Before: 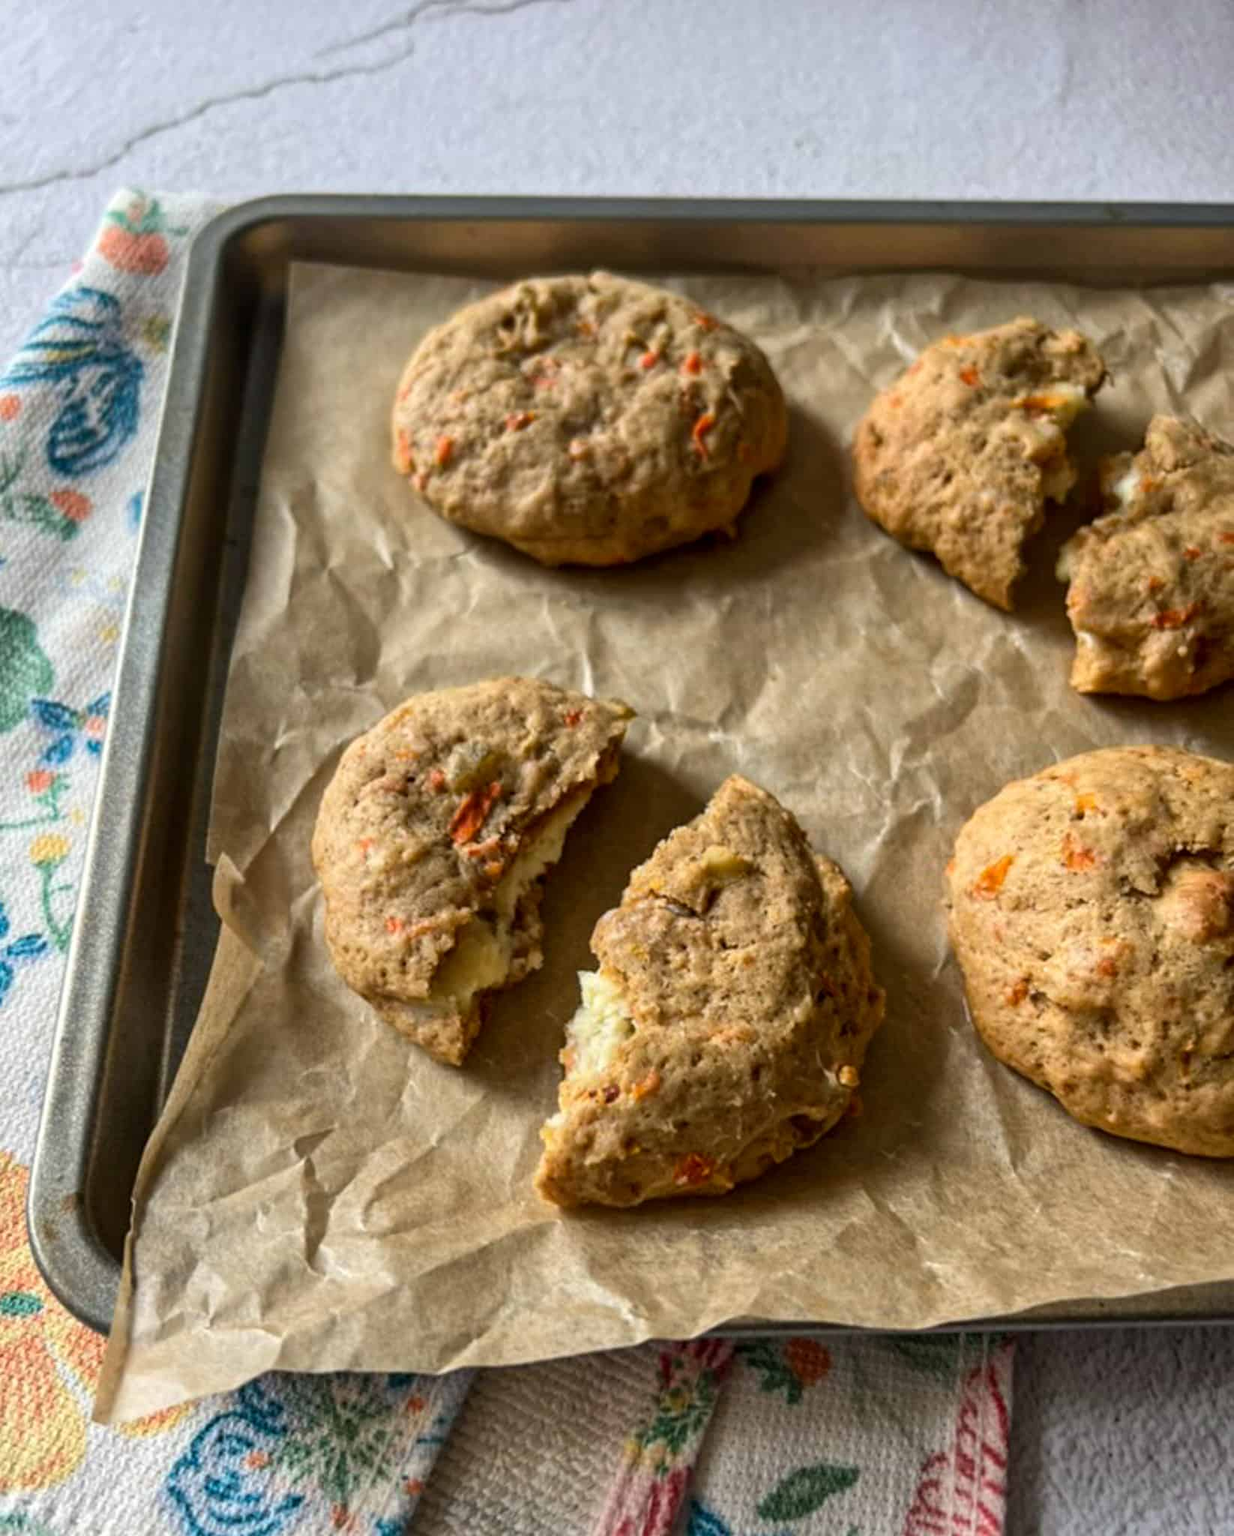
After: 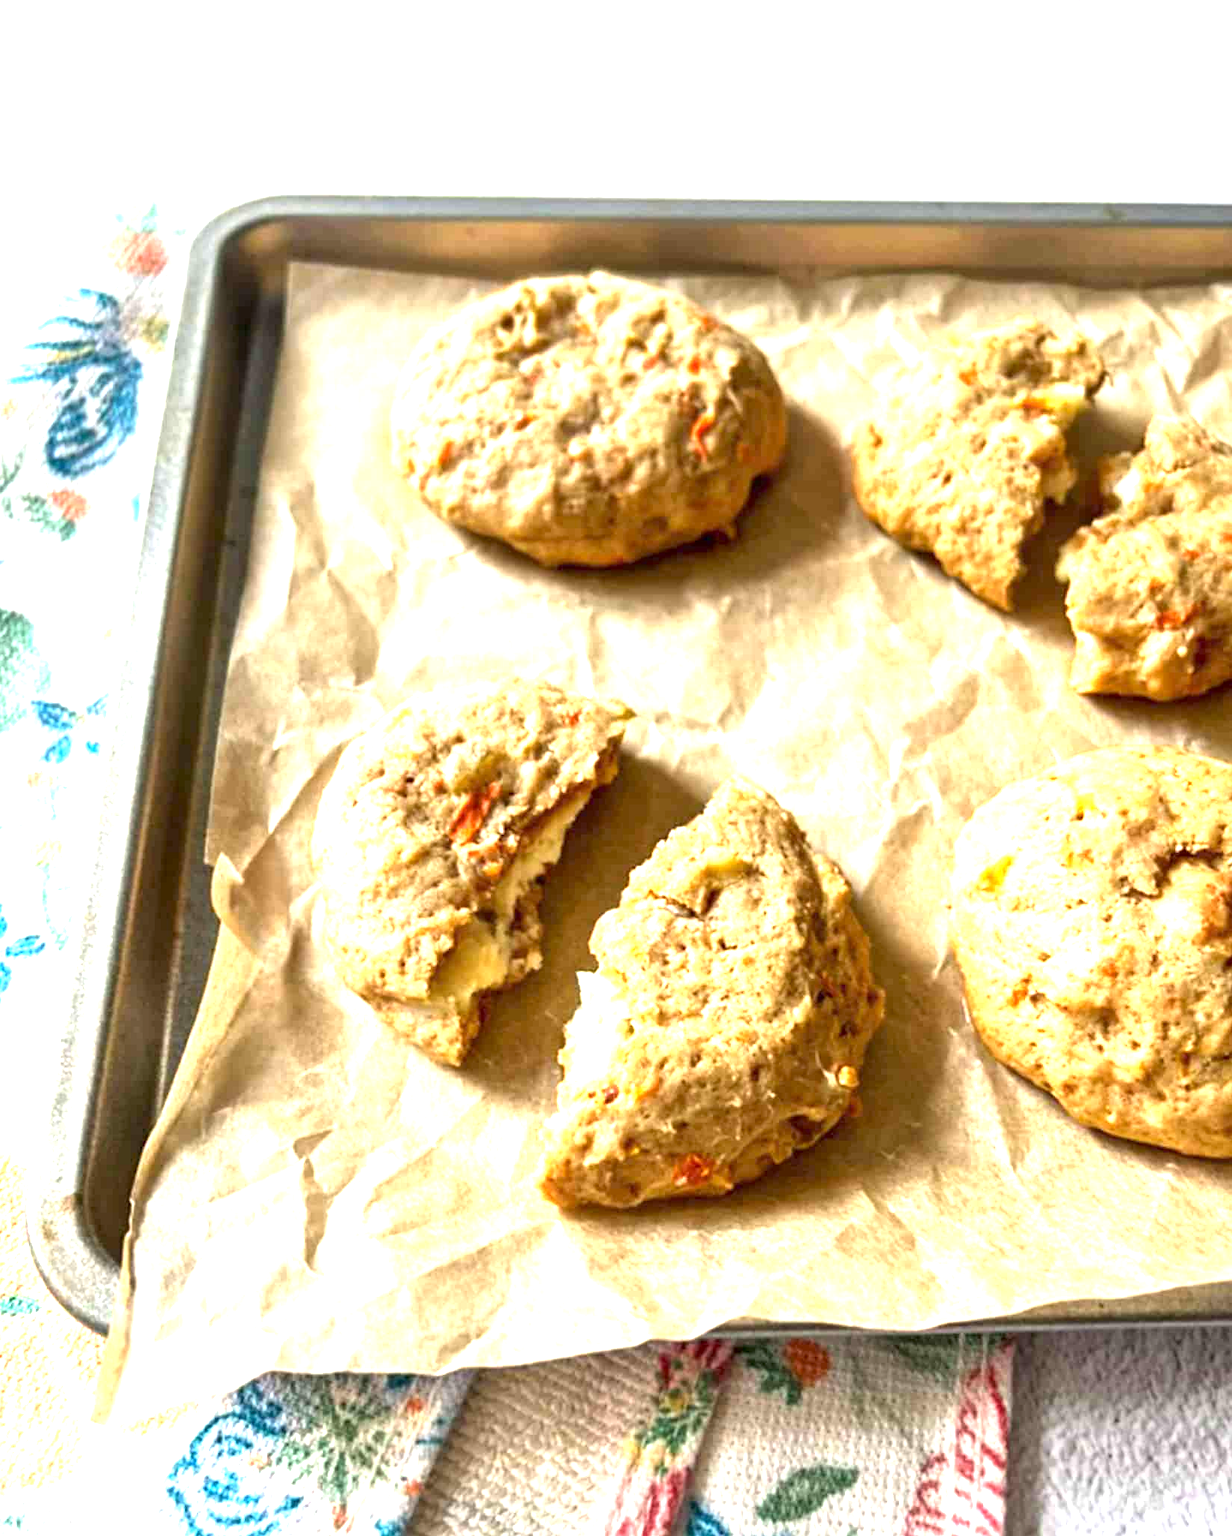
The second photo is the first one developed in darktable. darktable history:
crop and rotate: left 0.126%
exposure: exposure 2.04 EV, compensate highlight preservation false
